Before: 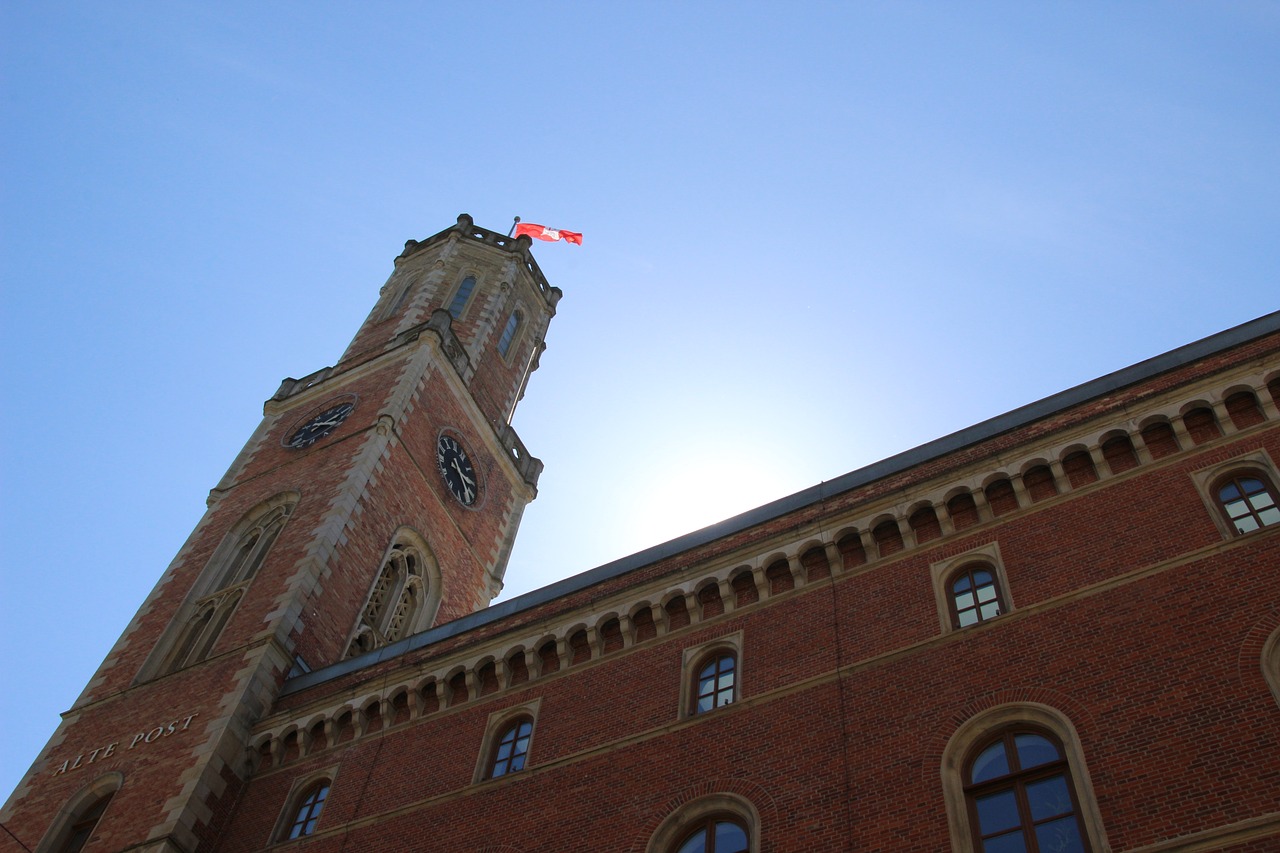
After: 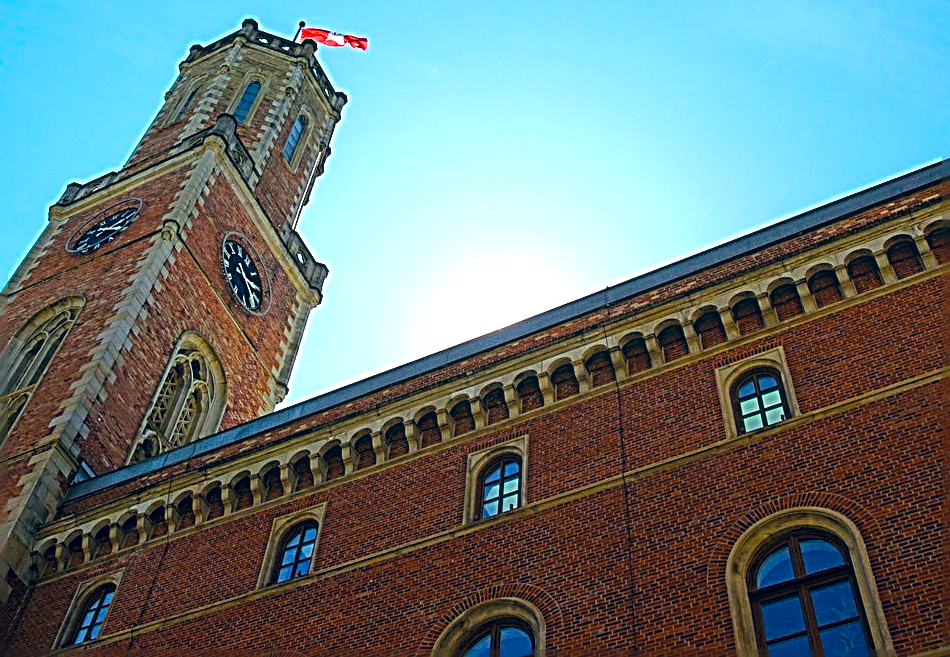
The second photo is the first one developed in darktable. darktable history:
sharpen: radius 3.151, amount 1.745
color correction: highlights a* 10.28, highlights b* 14.59, shadows a* -9.58, shadows b* -14.98
local contrast: on, module defaults
color balance rgb: highlights gain › chroma 4.123%, highlights gain › hue 199.43°, perceptual saturation grading › global saturation 37.024%, perceptual saturation grading › shadows 35.463%, perceptual brilliance grading › global brilliance 9.883%, perceptual brilliance grading › shadows 14.364%, global vibrance 34.306%
crop: left 16.846%, top 22.956%, right 8.888%
